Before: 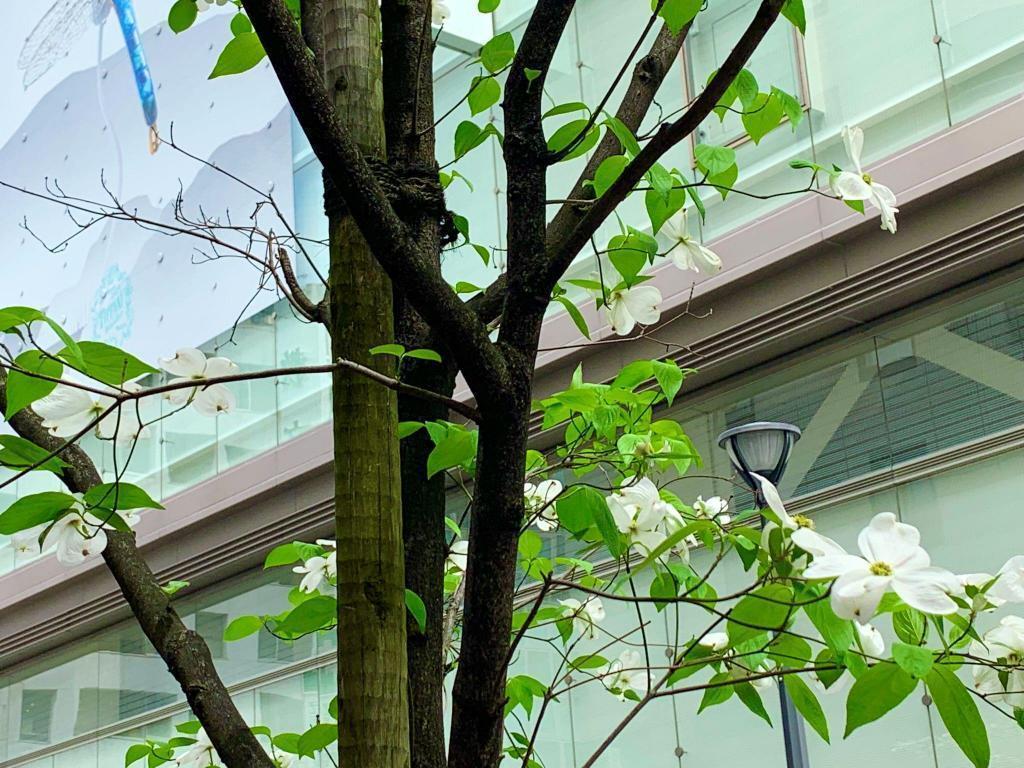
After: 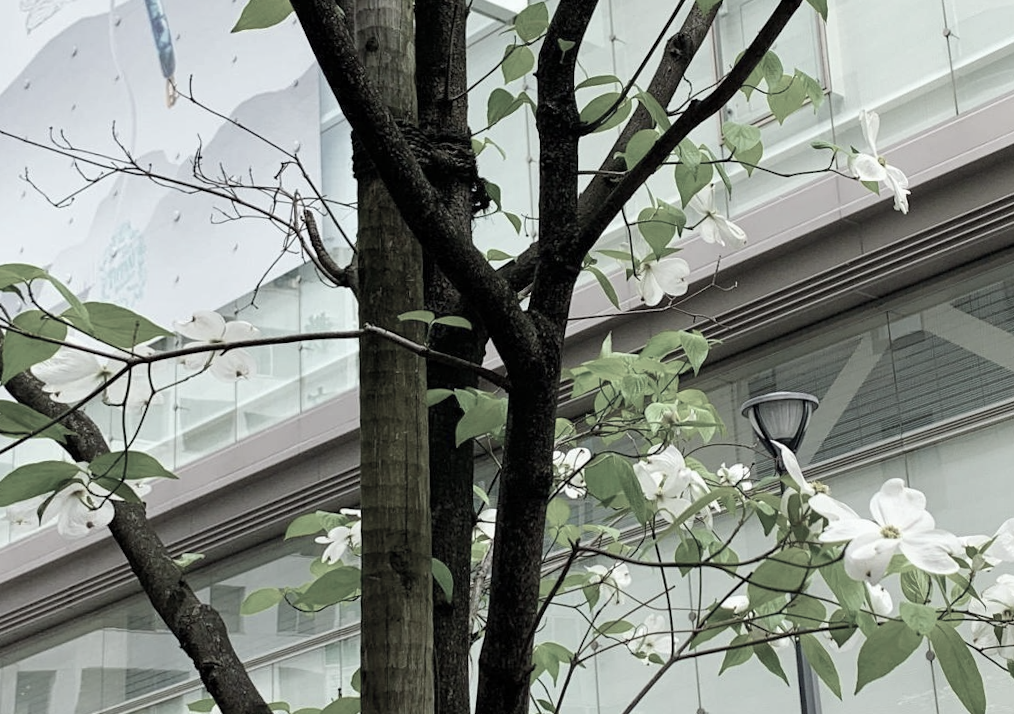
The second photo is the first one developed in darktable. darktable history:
color correction: saturation 0.3
rotate and perspective: rotation 0.679°, lens shift (horizontal) 0.136, crop left 0.009, crop right 0.991, crop top 0.078, crop bottom 0.95
